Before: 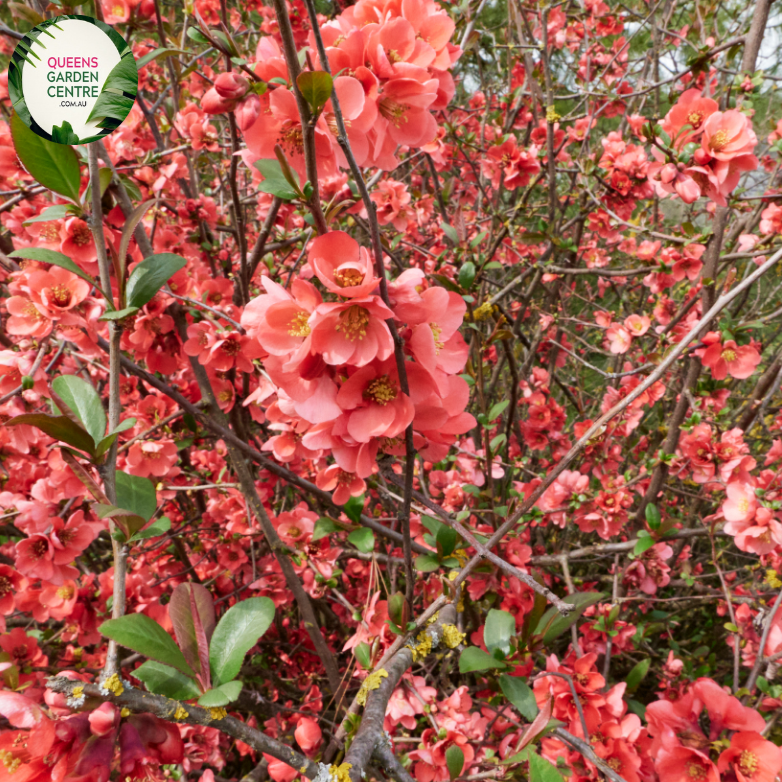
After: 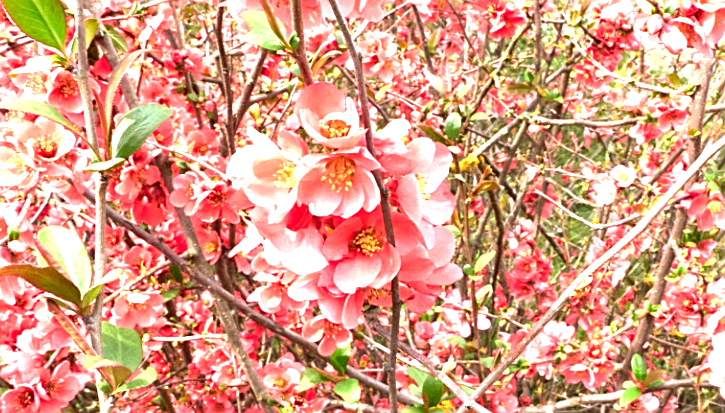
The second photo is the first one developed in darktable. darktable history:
exposure: exposure 2.015 EV, compensate highlight preservation false
crop: left 1.834%, top 19.172%, right 5.436%, bottom 27.912%
sharpen: on, module defaults
